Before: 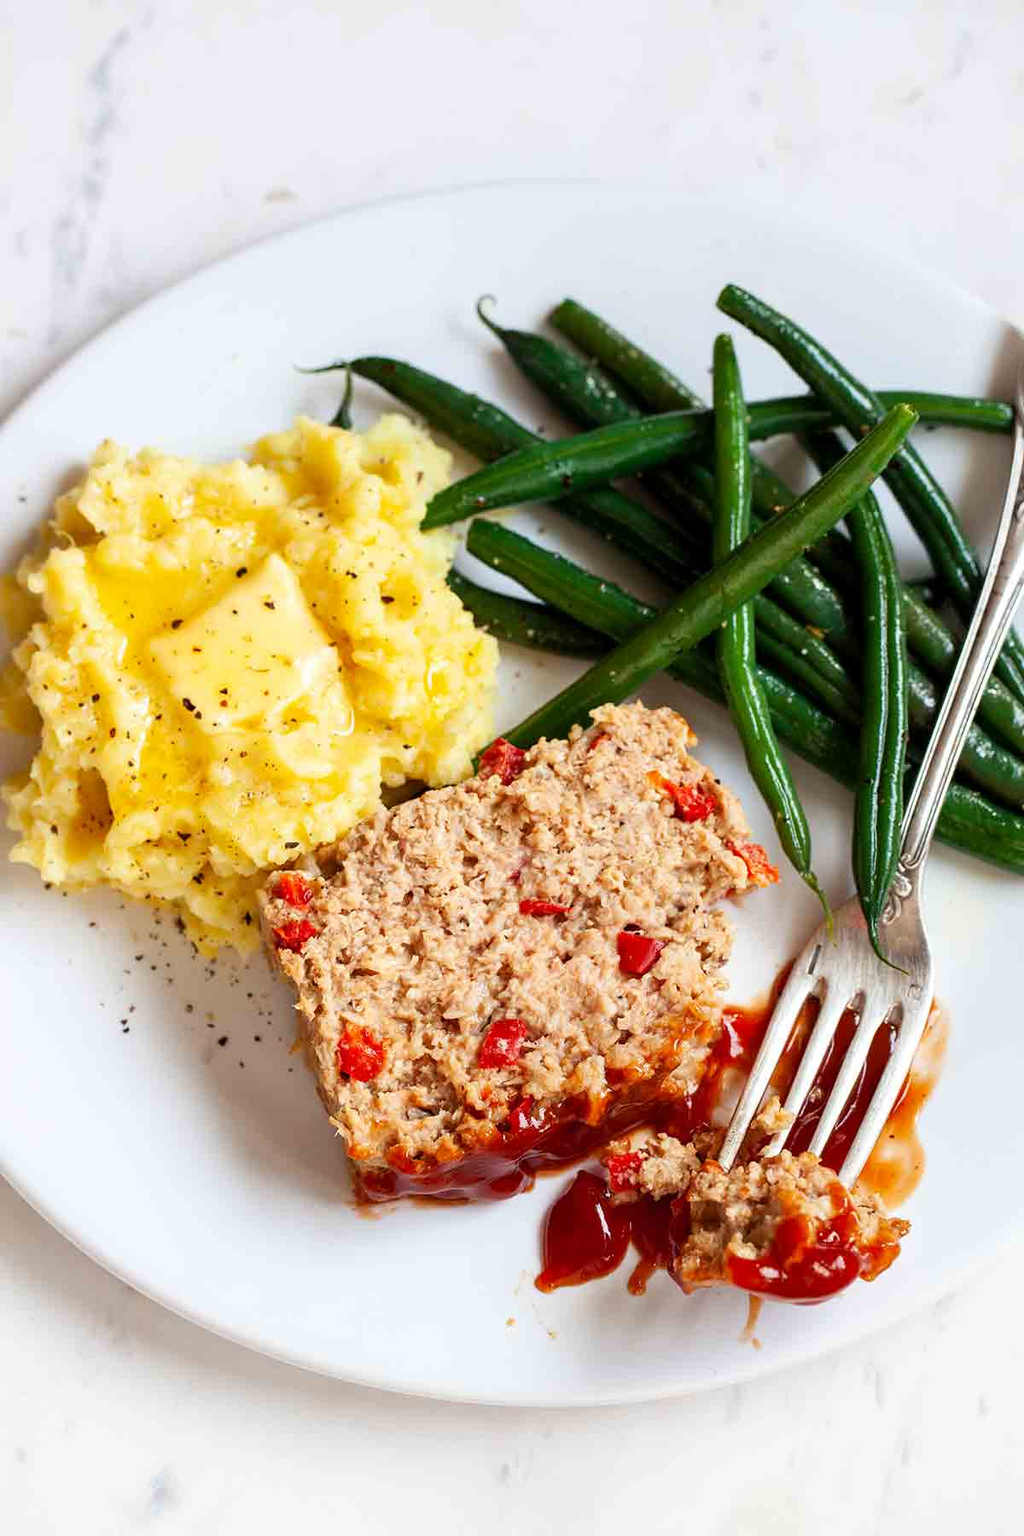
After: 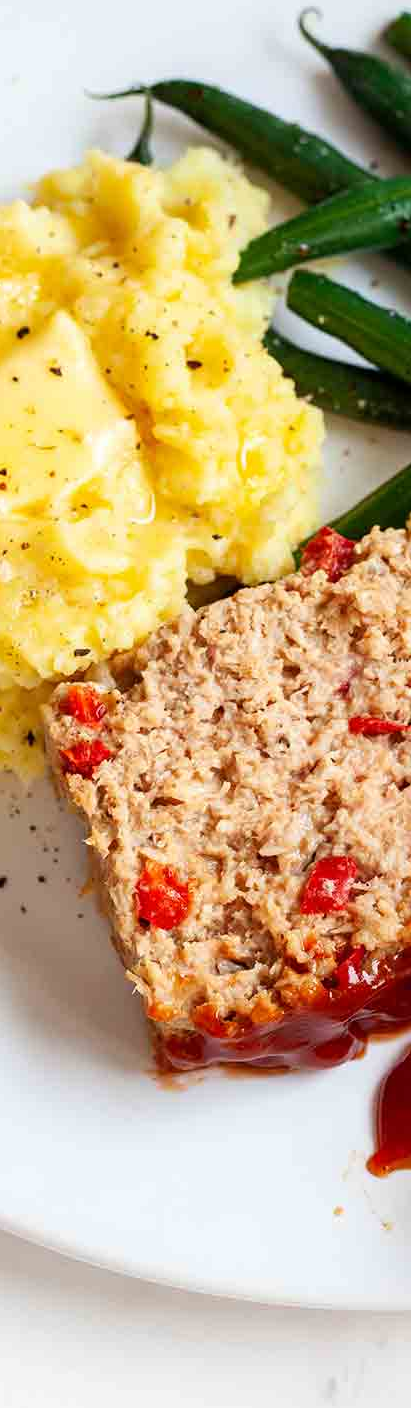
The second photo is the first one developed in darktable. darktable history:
crop and rotate: left 21.727%, top 18.792%, right 43.973%, bottom 2.982%
